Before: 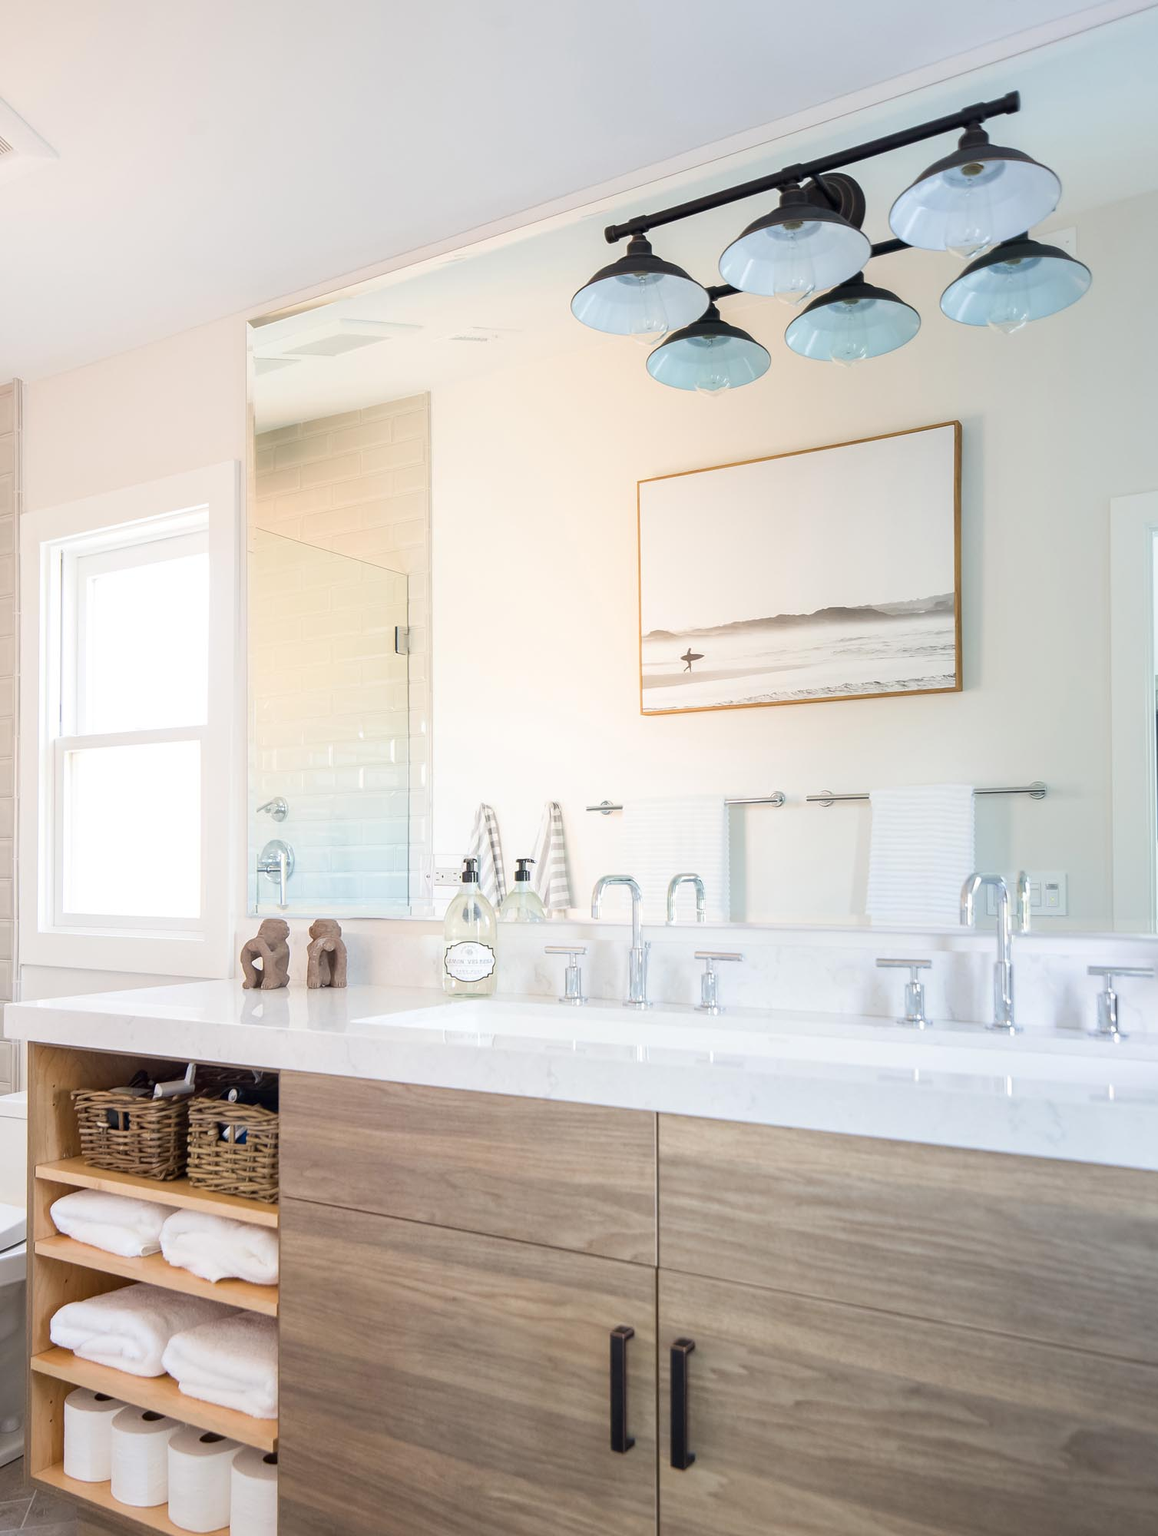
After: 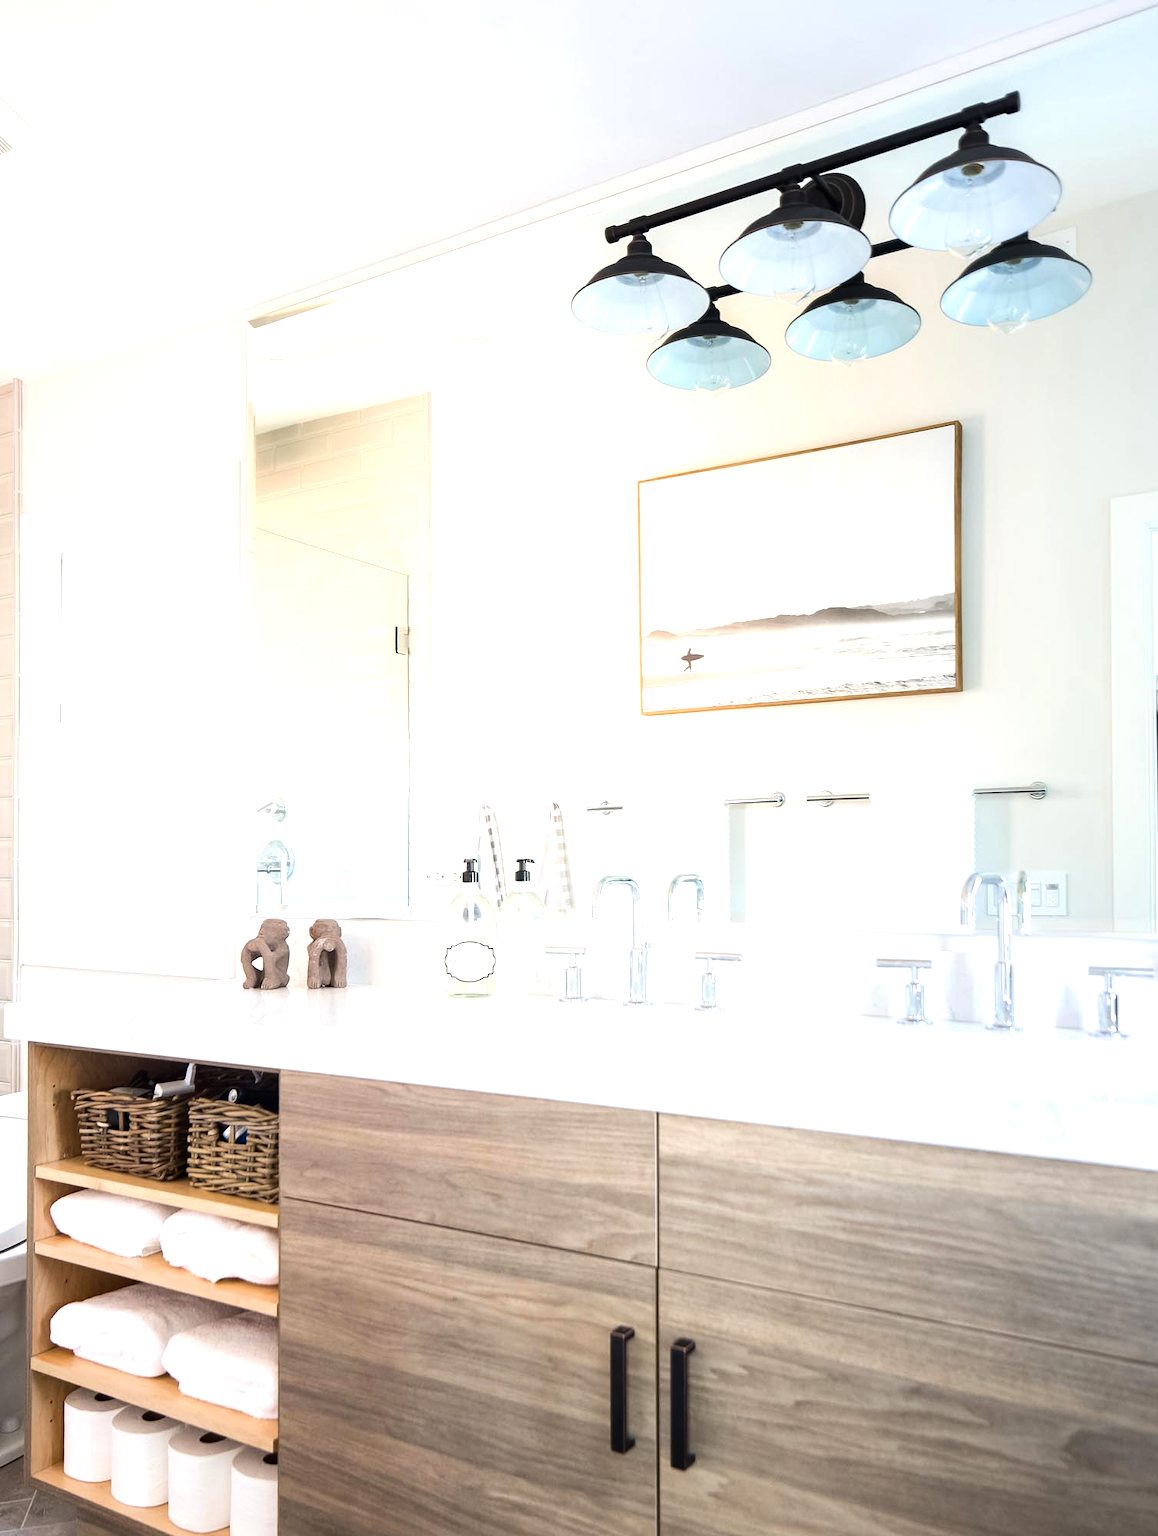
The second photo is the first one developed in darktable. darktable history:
tone equalizer: -8 EV -0.77 EV, -7 EV -0.712 EV, -6 EV -0.609 EV, -5 EV -0.378 EV, -3 EV 0.402 EV, -2 EV 0.6 EV, -1 EV 0.679 EV, +0 EV 0.75 EV, edges refinement/feathering 500, mask exposure compensation -1.57 EV, preserve details no
